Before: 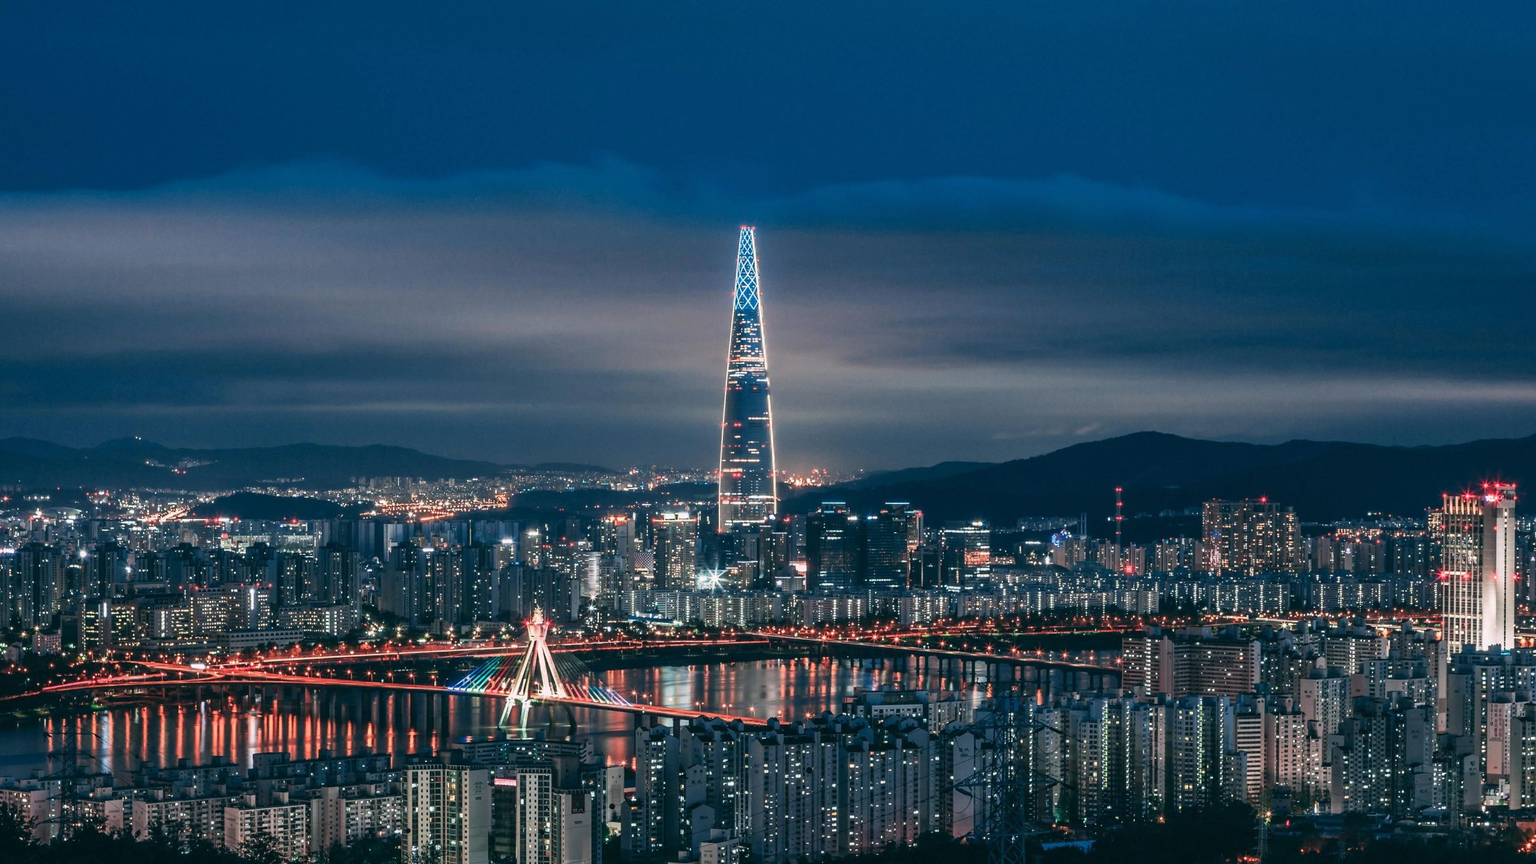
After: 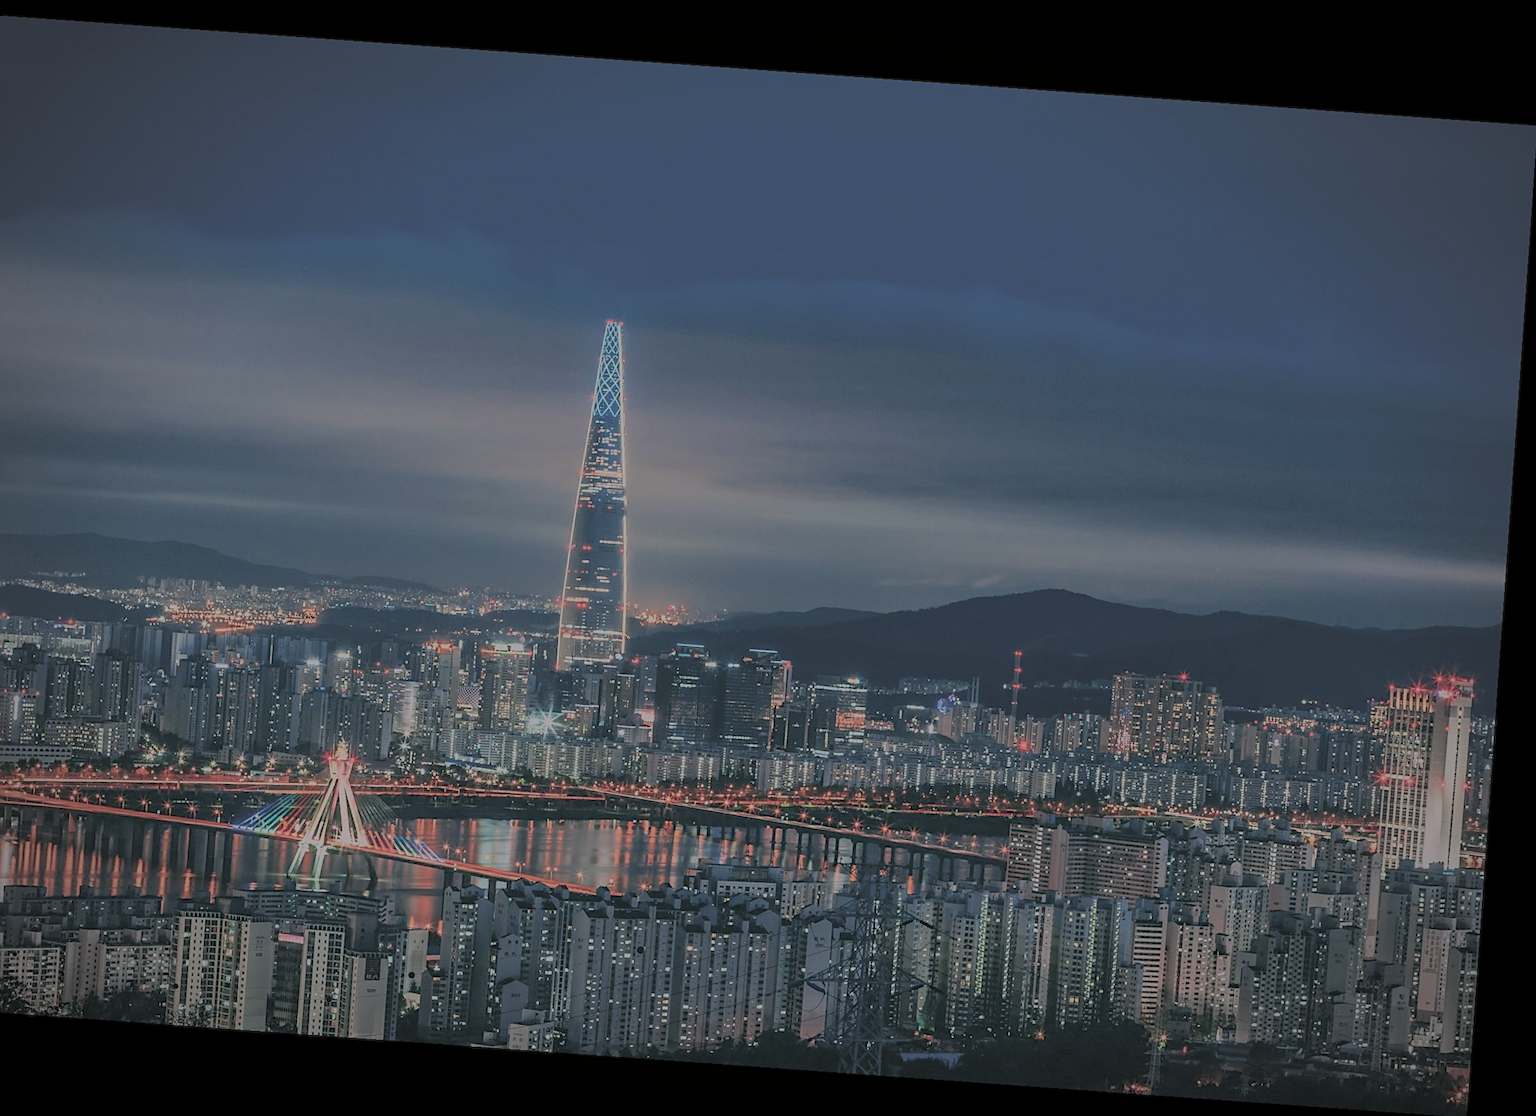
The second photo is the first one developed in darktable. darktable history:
sharpen: on, module defaults
crop: left 16.145%
rotate and perspective: rotation 4.1°, automatic cropping off
white balance: emerald 1
vignetting: automatic ratio true
filmic rgb: black relative exposure -14 EV, white relative exposure 8 EV, threshold 3 EV, hardness 3.74, latitude 50%, contrast 0.5, color science v5 (2021), contrast in shadows safe, contrast in highlights safe, enable highlight reconstruction true
split-toning: shadows › hue 36°, shadows › saturation 0.05, highlights › hue 10.8°, highlights › saturation 0.15, compress 40%
